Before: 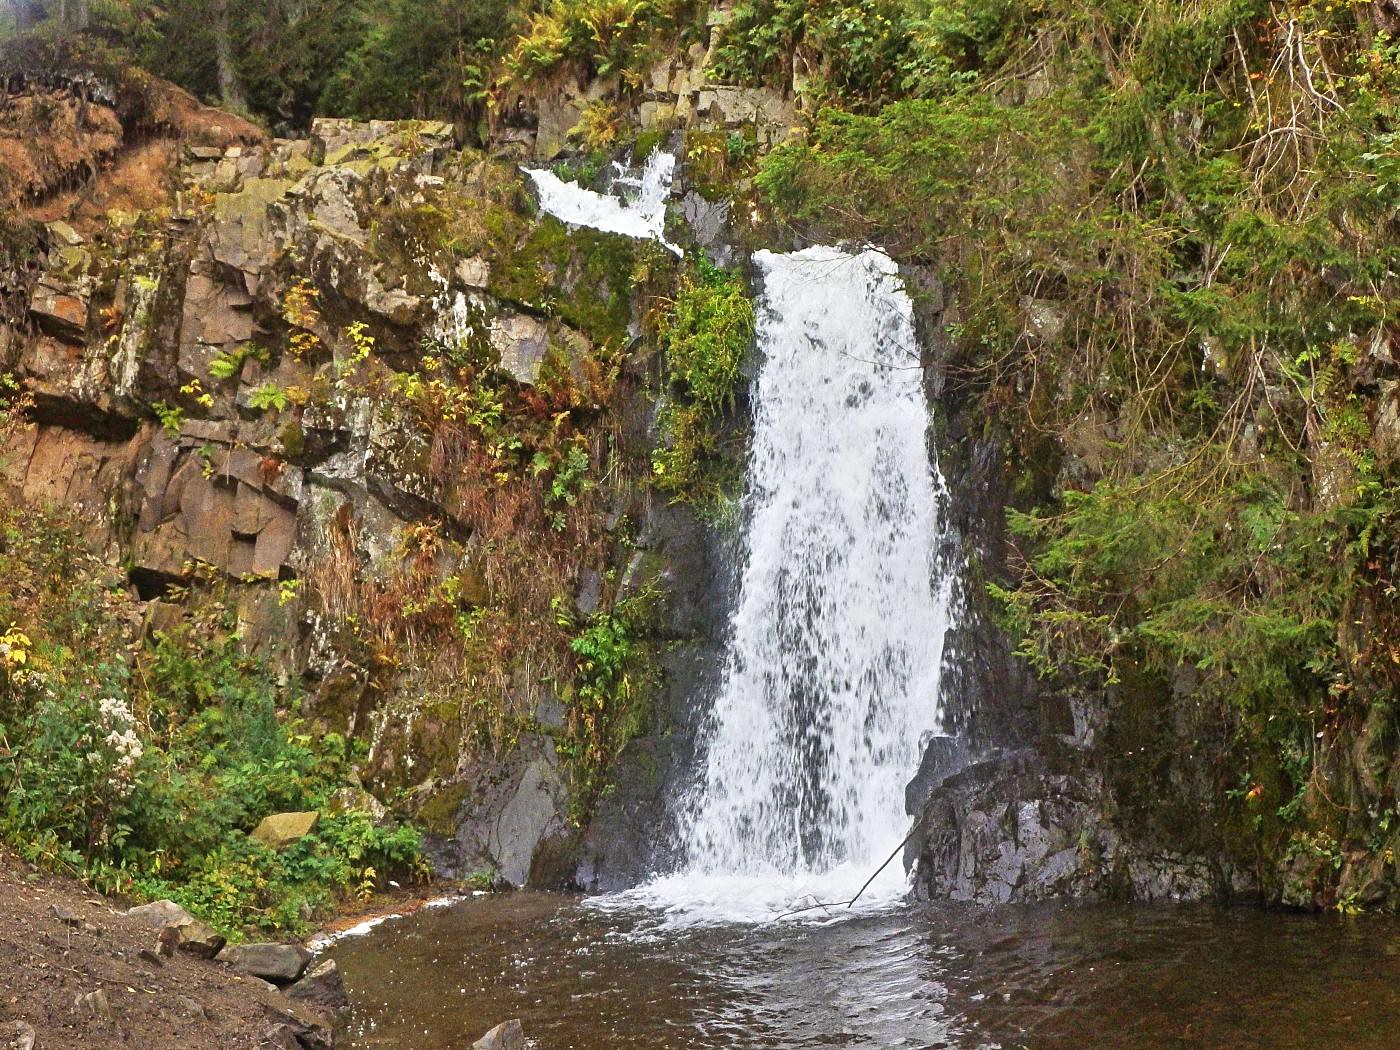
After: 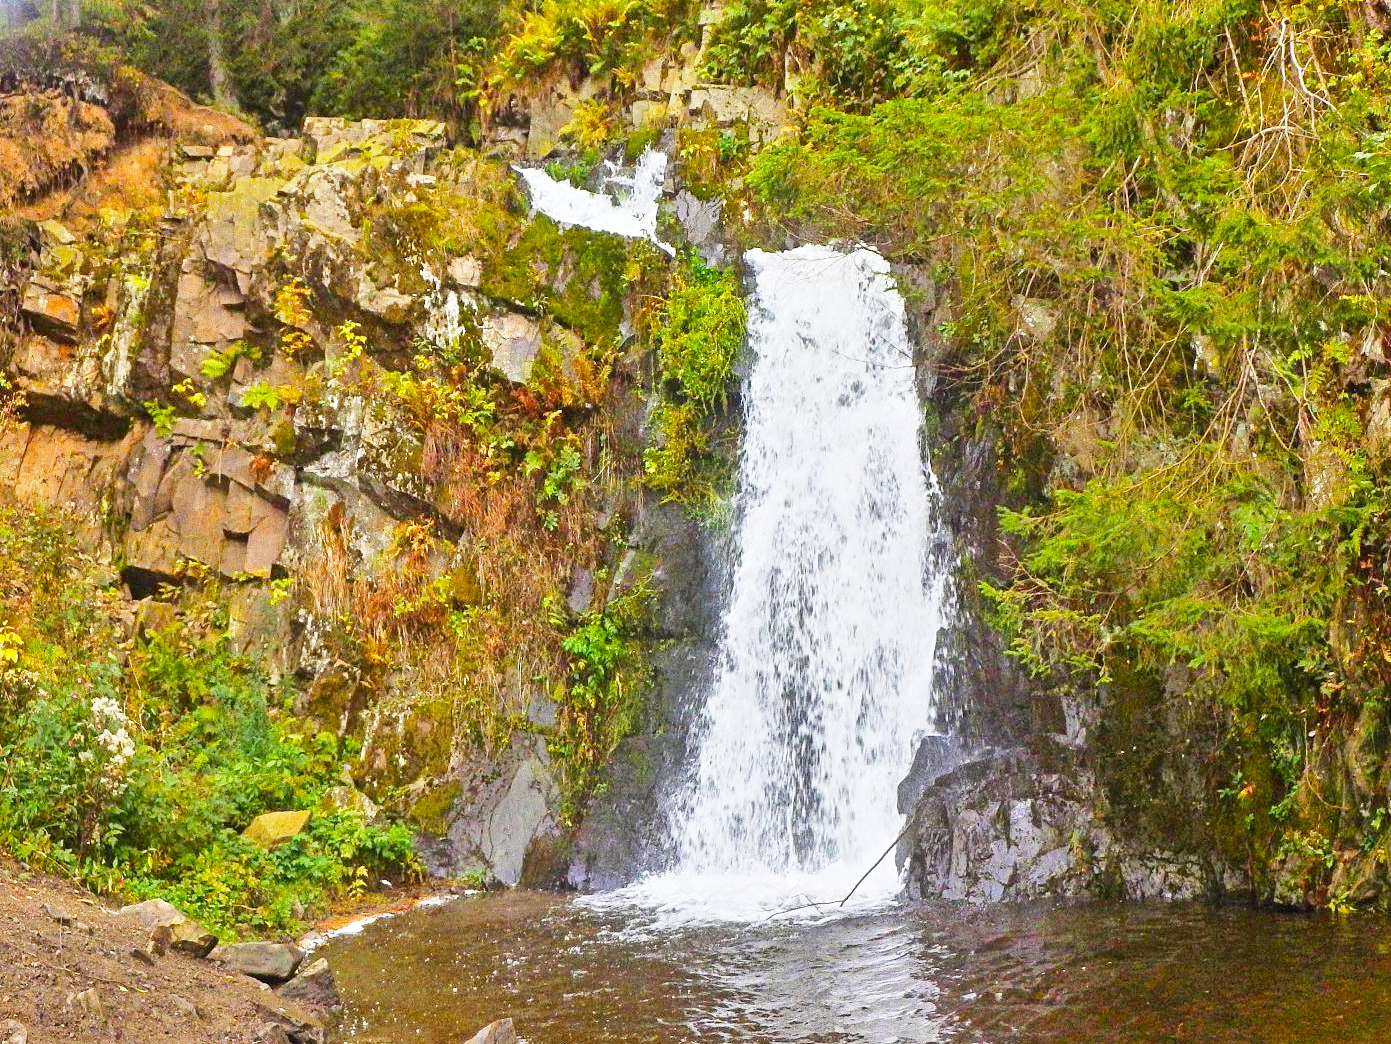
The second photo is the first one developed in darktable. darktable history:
crop and rotate: left 0.614%, top 0.179%, bottom 0.309%
color balance rgb: perceptual saturation grading › global saturation 25%, perceptual brilliance grading › mid-tones 10%, perceptual brilliance grading › shadows 15%, global vibrance 20%
base curve: curves: ch0 [(0, 0) (0.204, 0.334) (0.55, 0.733) (1, 1)], preserve colors none
